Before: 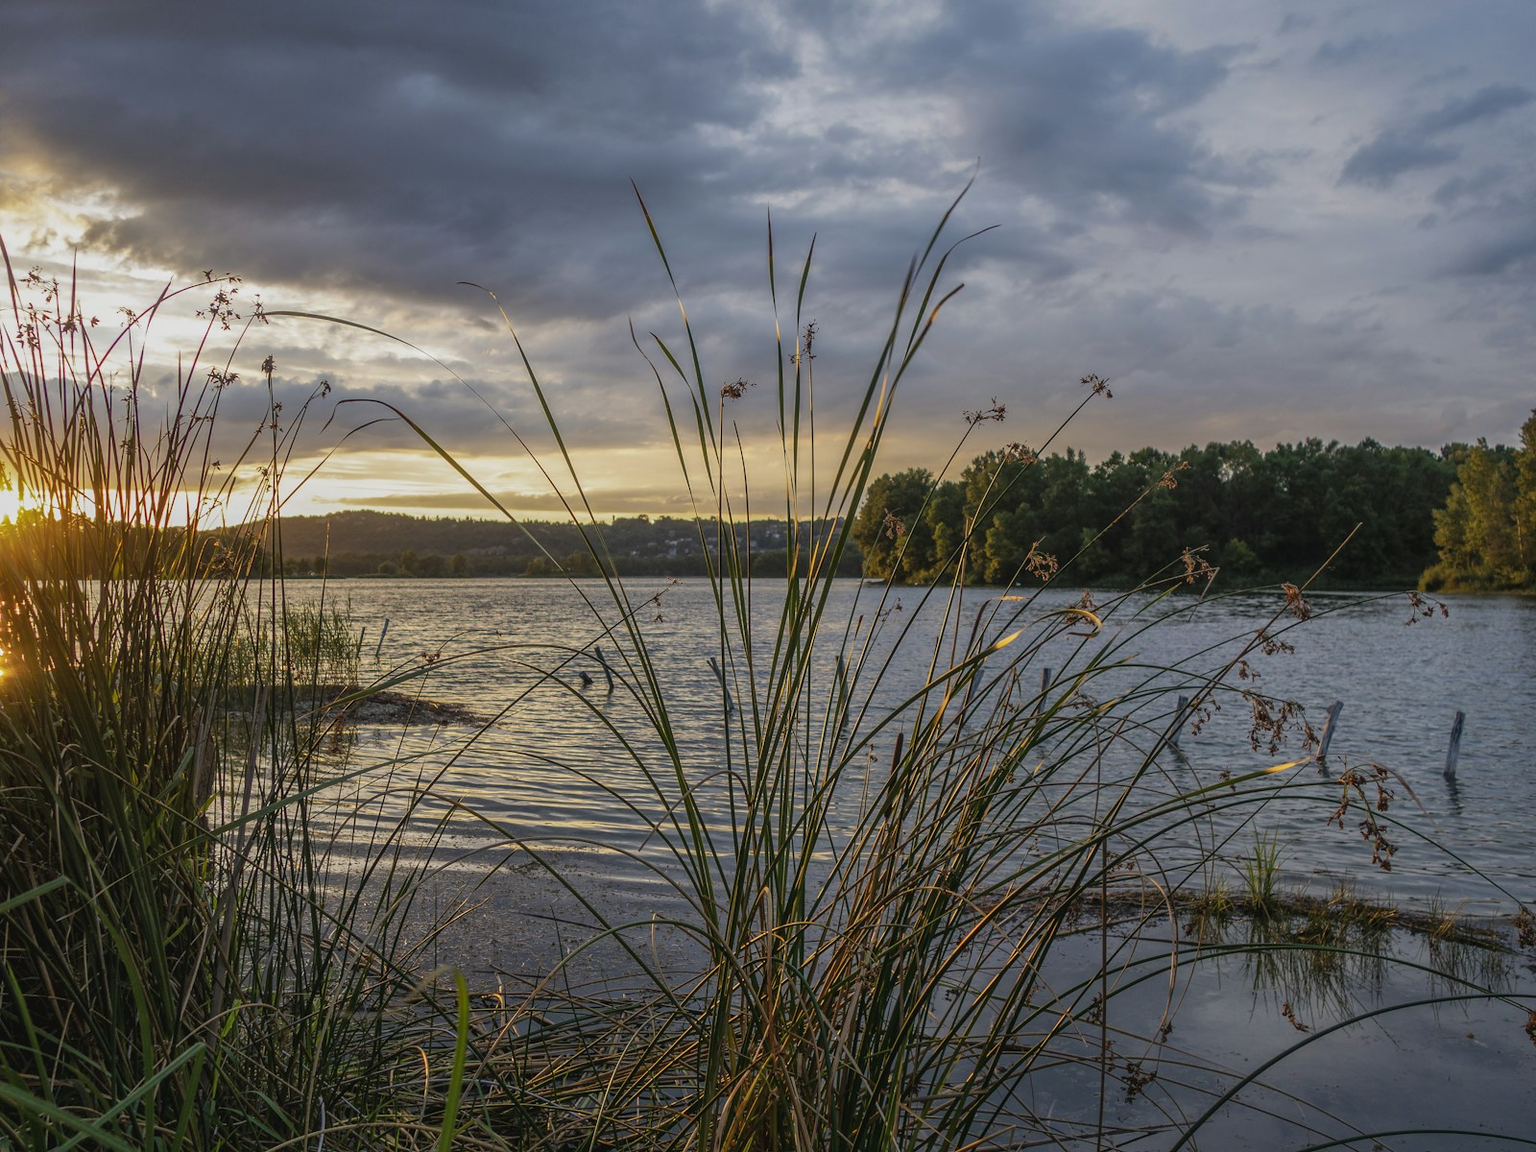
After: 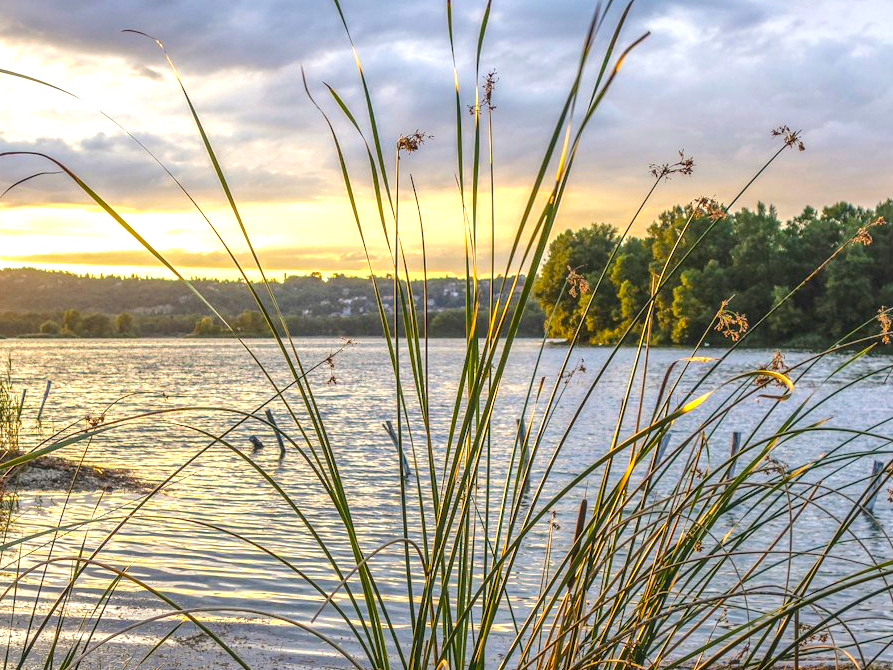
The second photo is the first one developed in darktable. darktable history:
exposure: black level correction 0, exposure 1.3 EV, compensate exposure bias true, compensate highlight preservation false
color balance rgb: perceptual saturation grading › global saturation 25%, perceptual brilliance grading › mid-tones 10%, perceptual brilliance grading › shadows 15%, global vibrance 20%
crop and rotate: left 22.13%, top 22.054%, right 22.026%, bottom 22.102%
local contrast: detail 130%
